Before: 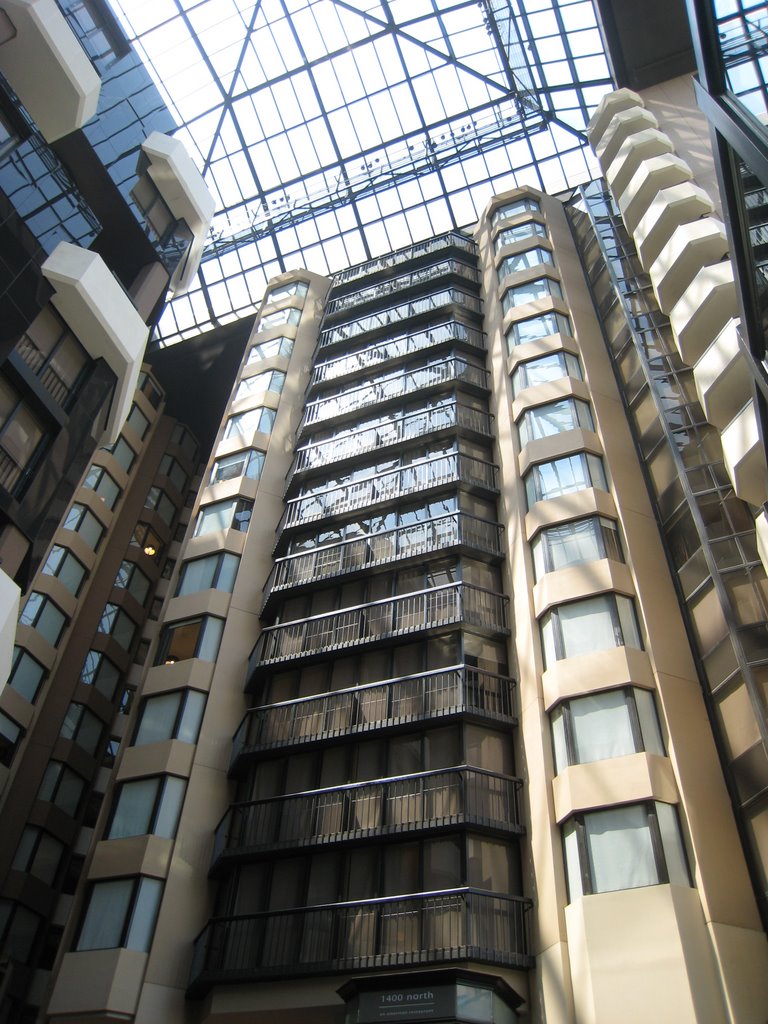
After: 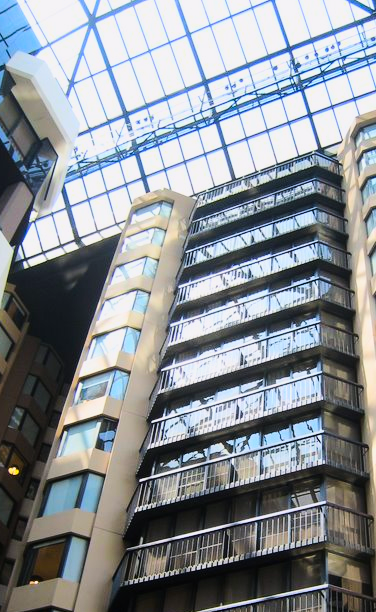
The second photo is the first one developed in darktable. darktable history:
color balance rgb: shadows lift › luminance -9.813%, power › chroma 0.509%, power › hue 262.86°, highlights gain › chroma 0.109%, highlights gain › hue 332.64°, perceptual saturation grading › global saturation 25.302%, global vibrance 34.316%
tone curve: curves: ch0 [(0, 0) (0.11, 0.081) (0.256, 0.259) (0.398, 0.475) (0.498, 0.611) (0.65, 0.757) (0.835, 0.883) (1, 0.961)]; ch1 [(0, 0) (0.346, 0.307) (0.408, 0.369) (0.453, 0.457) (0.482, 0.479) (0.502, 0.498) (0.521, 0.51) (0.553, 0.554) (0.618, 0.65) (0.693, 0.727) (1, 1)]; ch2 [(0, 0) (0.366, 0.337) (0.434, 0.46) (0.485, 0.494) (0.5, 0.494) (0.511, 0.508) (0.537, 0.55) (0.579, 0.599) (0.621, 0.693) (1, 1)], color space Lab, linked channels, preserve colors none
crop: left 17.82%, top 7.874%, right 33.094%, bottom 32.338%
